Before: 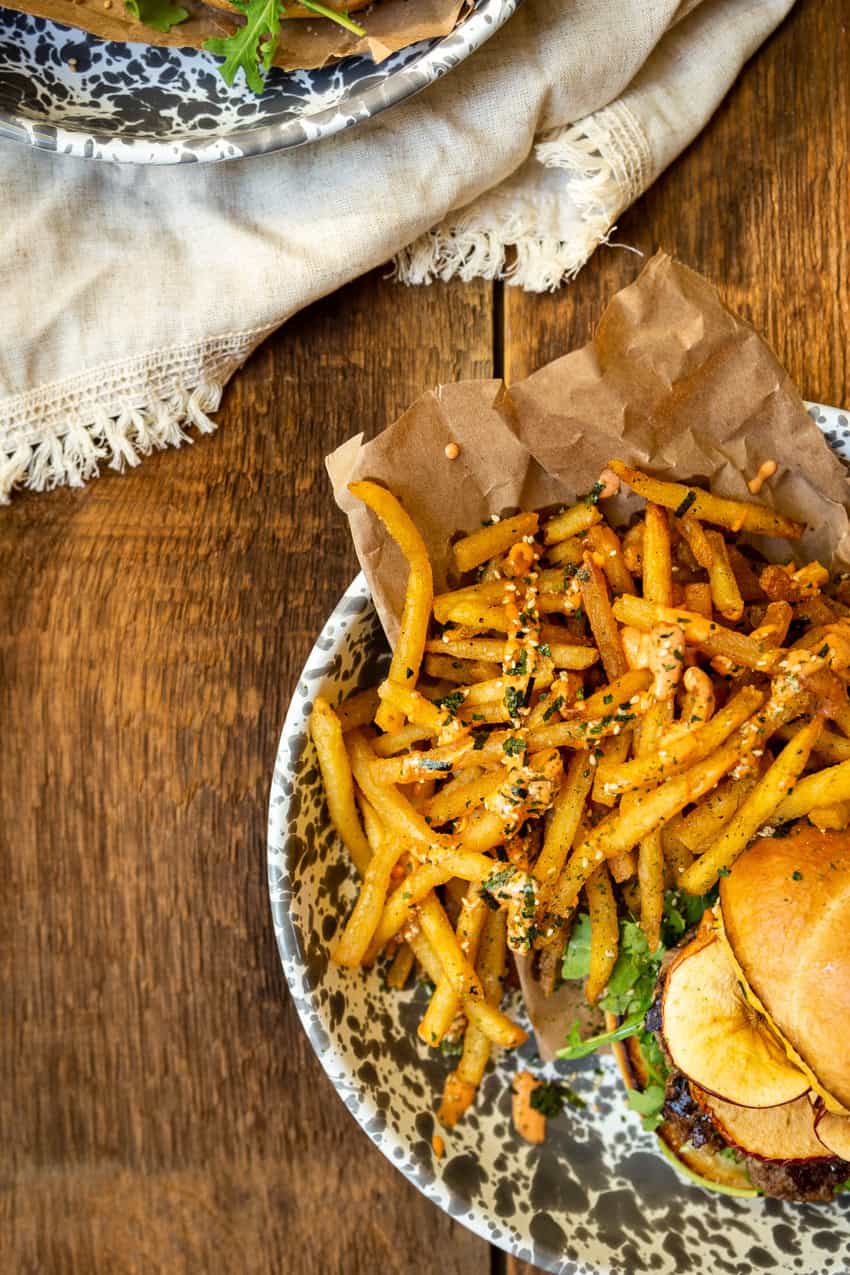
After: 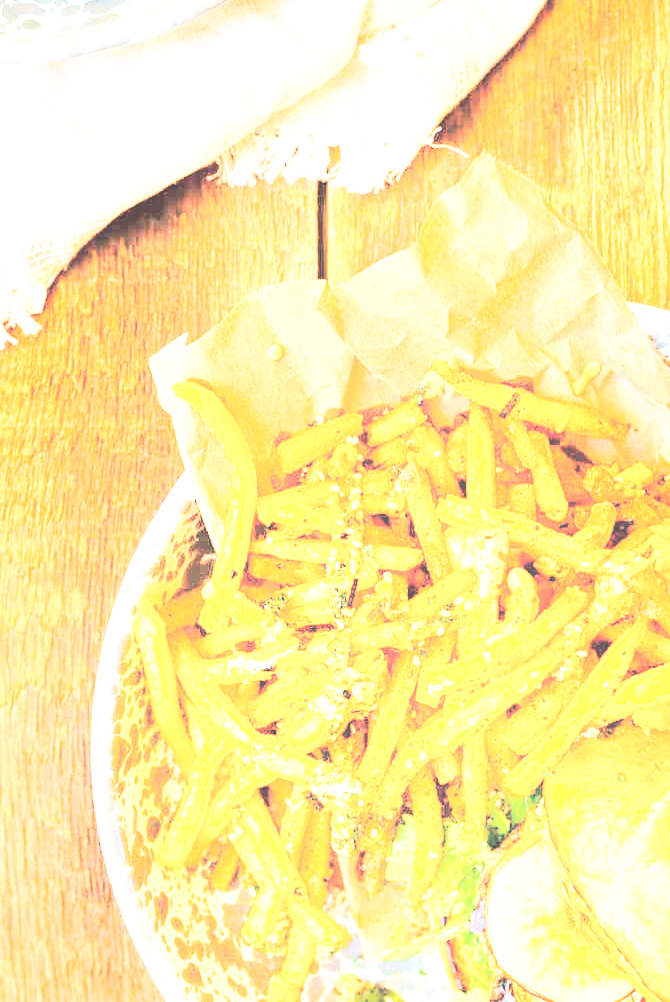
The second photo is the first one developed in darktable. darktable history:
exposure: black level correction 0, exposure 1.47 EV, compensate exposure bias true, compensate highlight preservation false
contrast equalizer: y [[0.5, 0.488, 0.462, 0.461, 0.491, 0.5], [0.5 ×6], [0.5 ×6], [0 ×6], [0 ×6]]
shadows and highlights: shadows 0.727, highlights 41.35
base curve: curves: ch0 [(0, 0) (0.032, 0.037) (0.105, 0.228) (0.435, 0.76) (0.856, 0.983) (1, 1)], preserve colors none
contrast brightness saturation: brightness 0.987
crop and rotate: left 20.729%, top 7.78%, right 0.411%, bottom 13.617%
tone equalizer: on, module defaults
